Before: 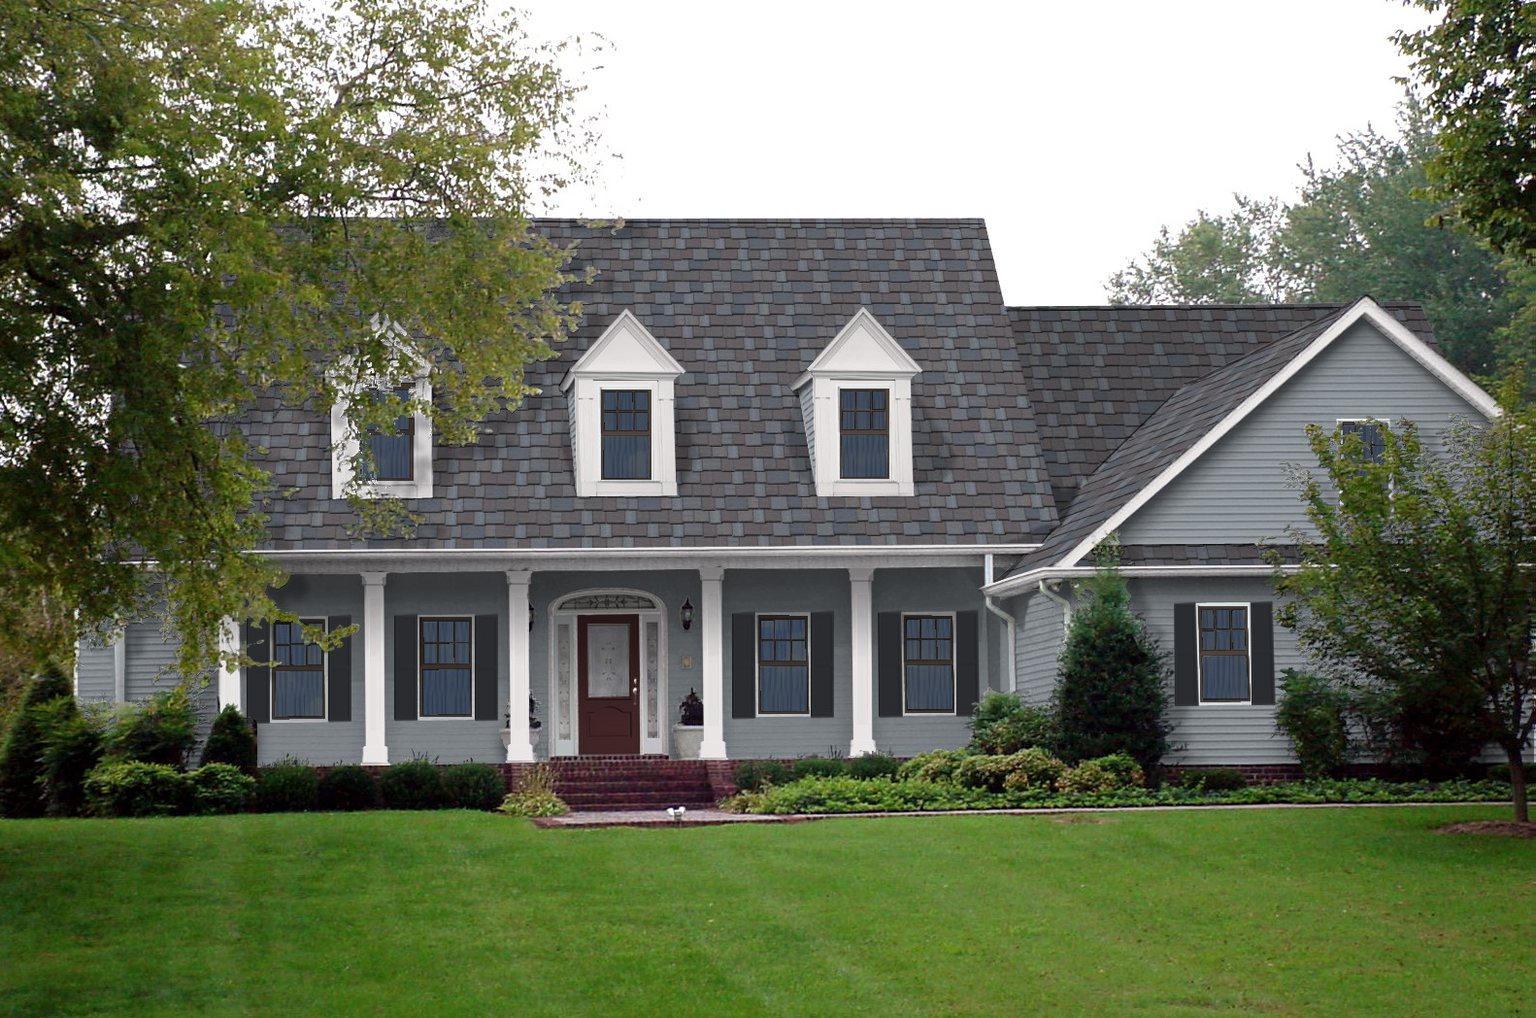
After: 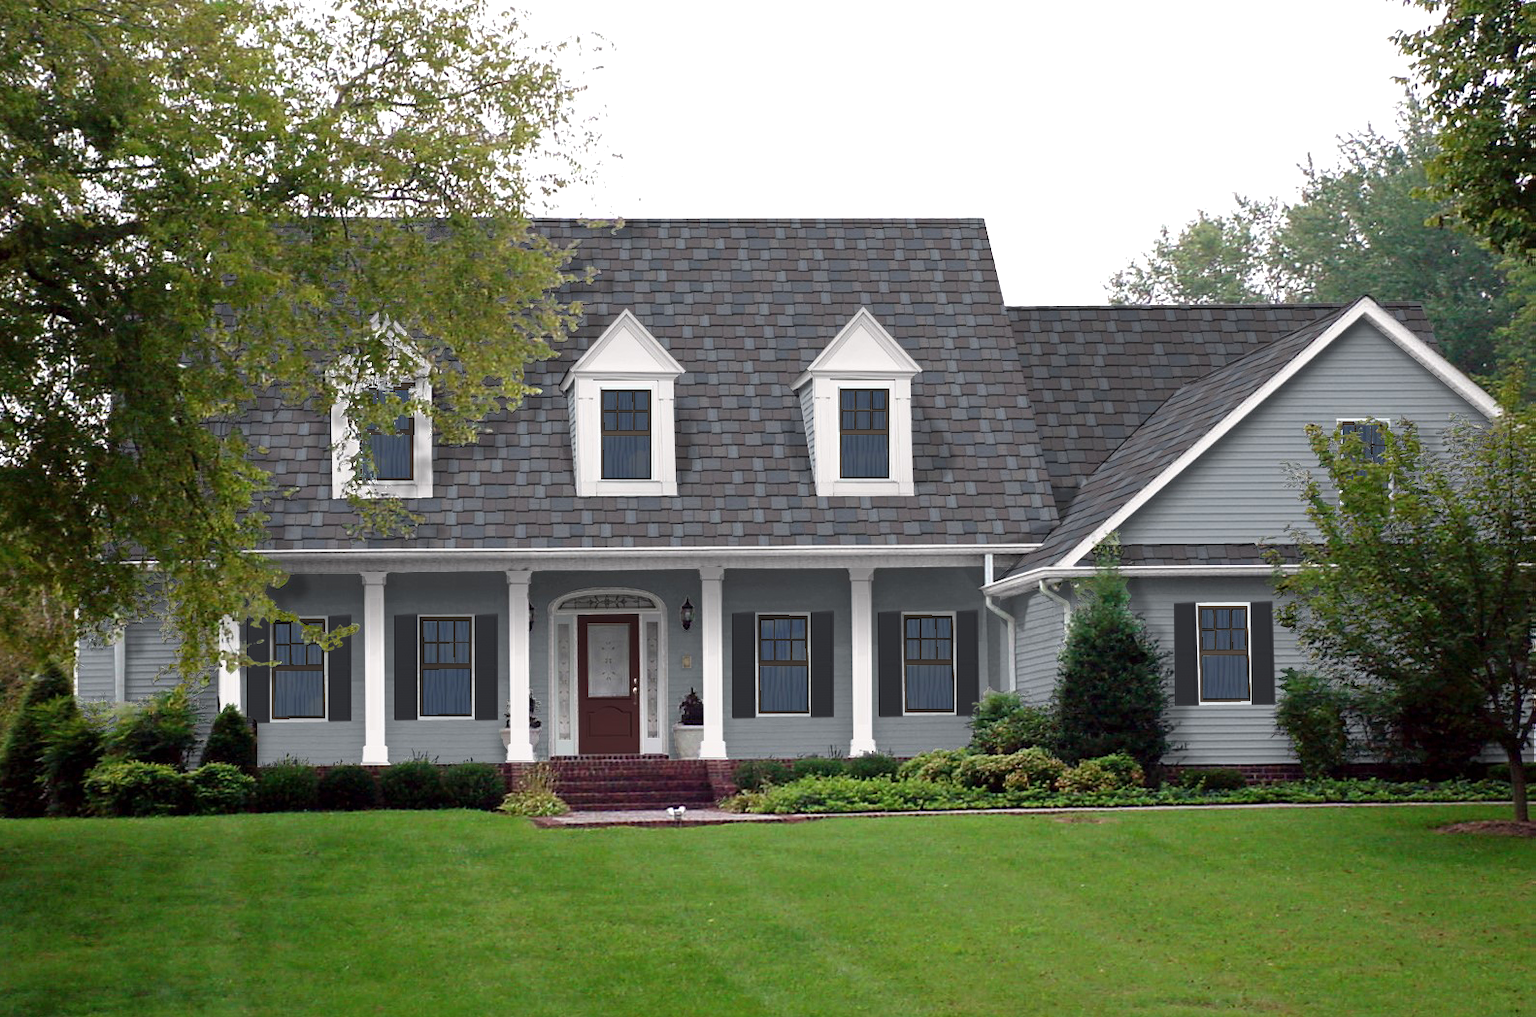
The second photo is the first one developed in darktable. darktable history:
exposure: exposure 0.2 EV, compensate highlight preservation false
color balance: contrast -0.5%
